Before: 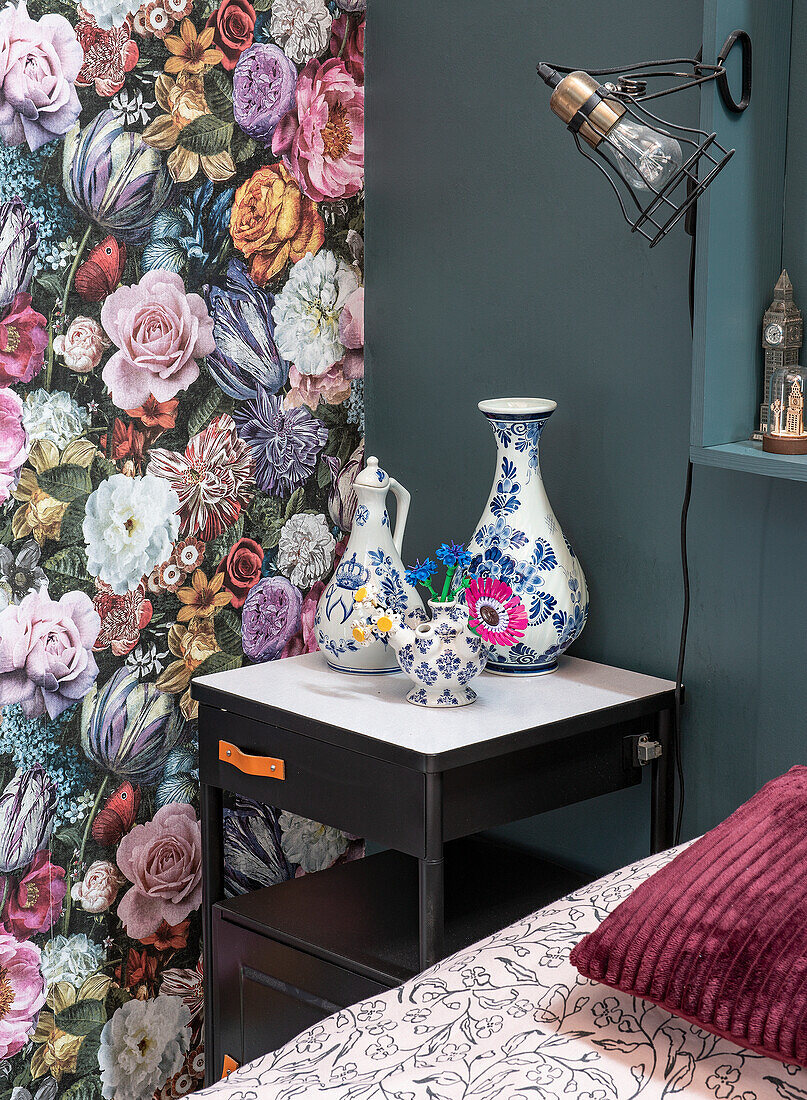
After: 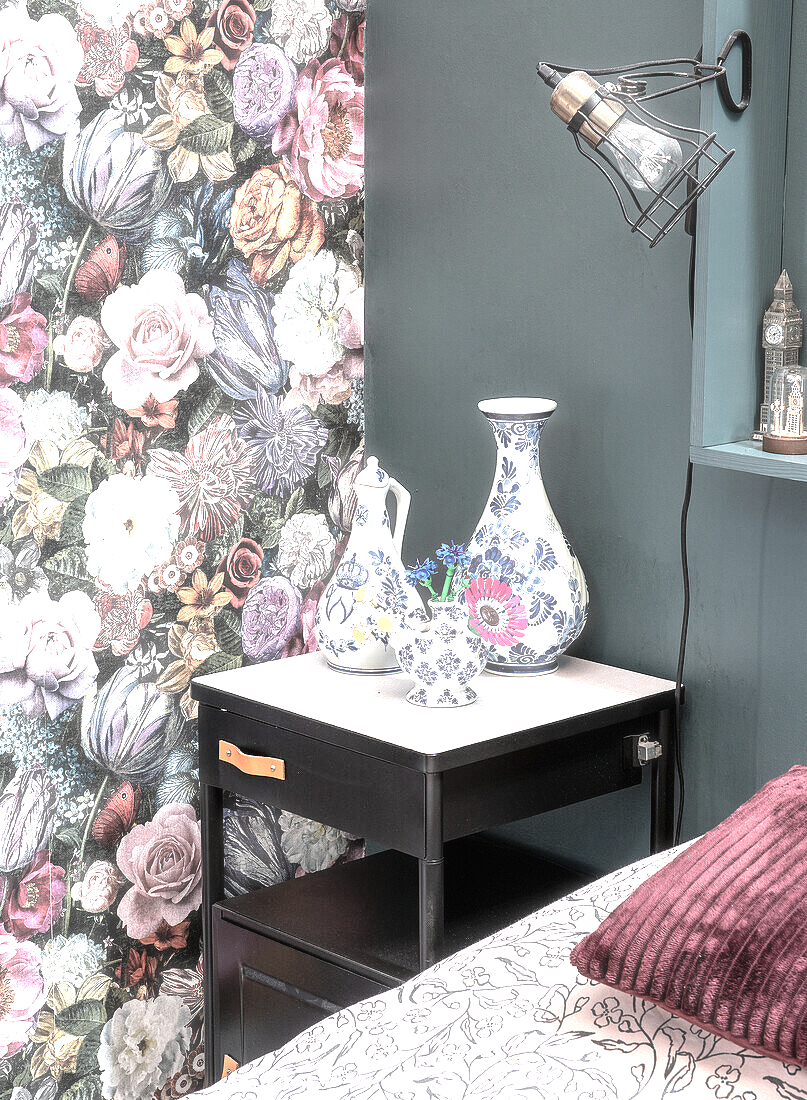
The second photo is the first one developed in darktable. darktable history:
exposure: black level correction 0, exposure 1.377 EV, compensate exposure bias true, compensate highlight preservation false
contrast brightness saturation: contrast -0.046, saturation -0.414
haze removal: strength -0.104
tone curve: curves: ch0 [(0, 0) (0.003, 0.003) (0.011, 0.003) (0.025, 0.007) (0.044, 0.014) (0.069, 0.02) (0.1, 0.03) (0.136, 0.054) (0.177, 0.099) (0.224, 0.156) (0.277, 0.227) (0.335, 0.302) (0.399, 0.375) (0.468, 0.456) (0.543, 0.54) (0.623, 0.625) (0.709, 0.717) (0.801, 0.807) (0.898, 0.895) (1, 1)], color space Lab, independent channels
